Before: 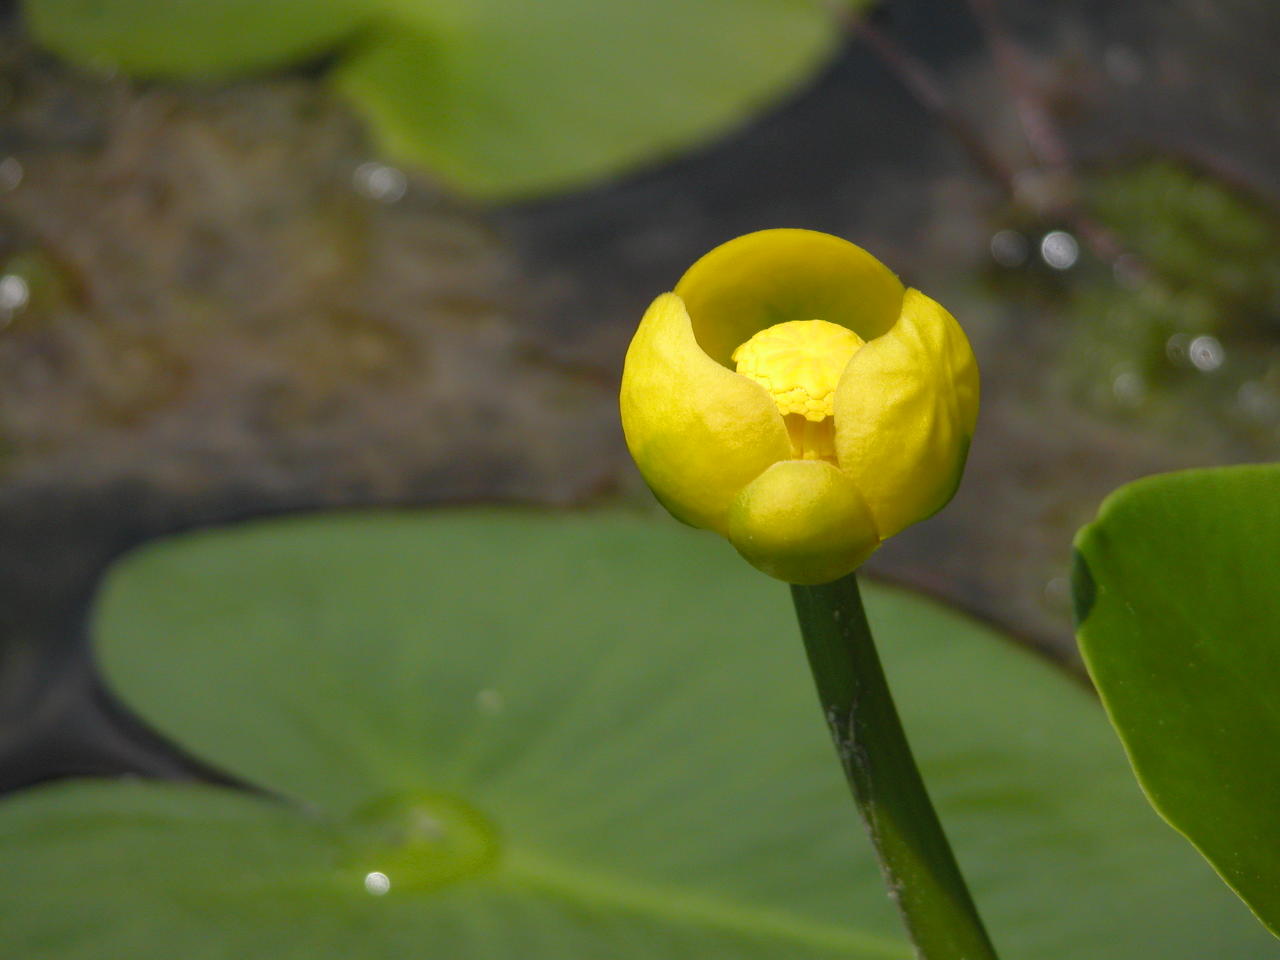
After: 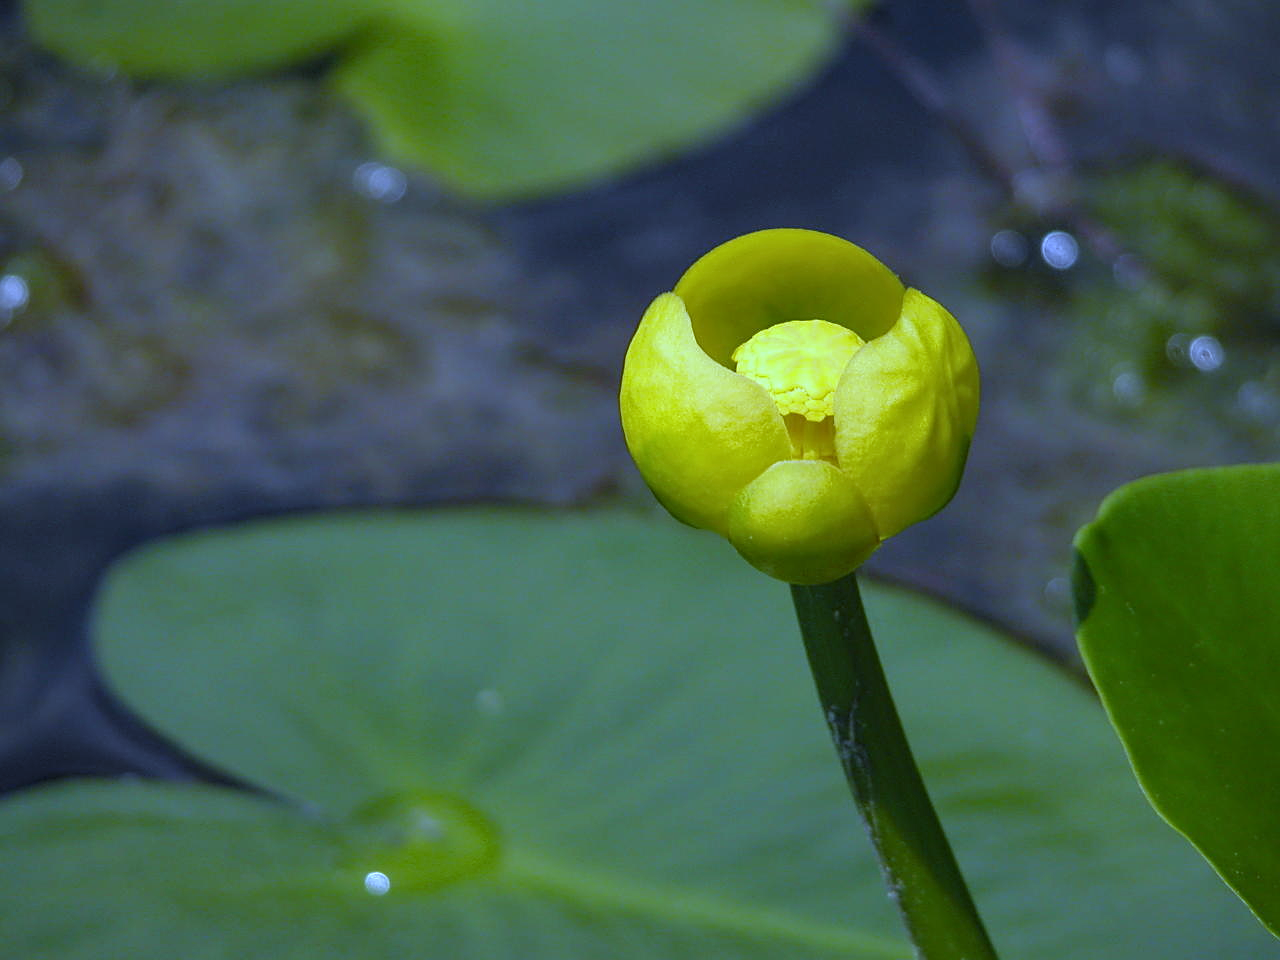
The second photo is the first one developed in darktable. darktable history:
tone equalizer: on, module defaults
sharpen: on, module defaults
local contrast: highlights 100%, shadows 100%, detail 120%, midtone range 0.2
white balance: red 0.766, blue 1.537
